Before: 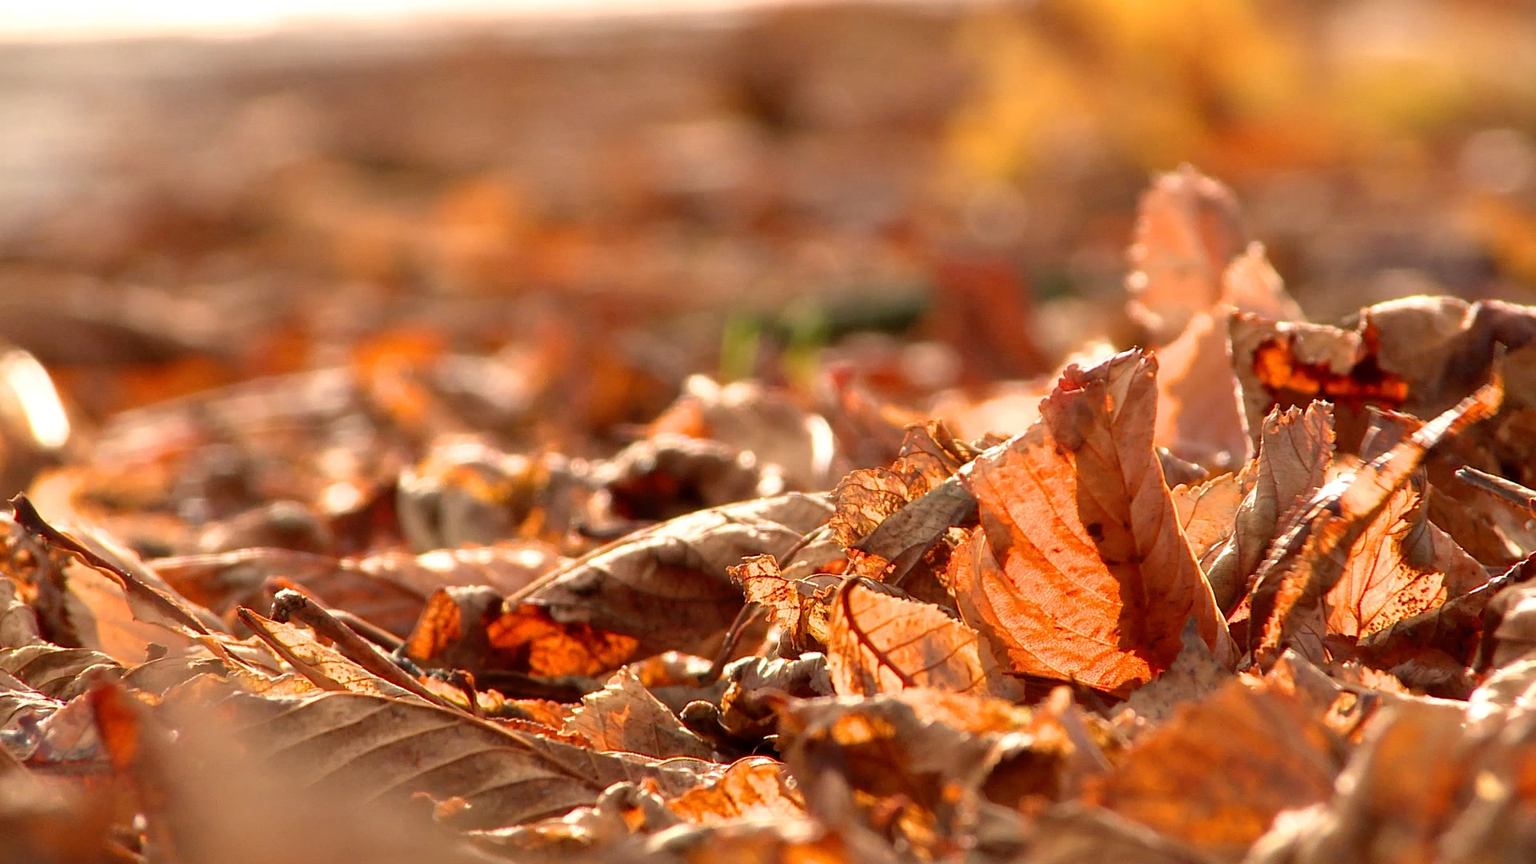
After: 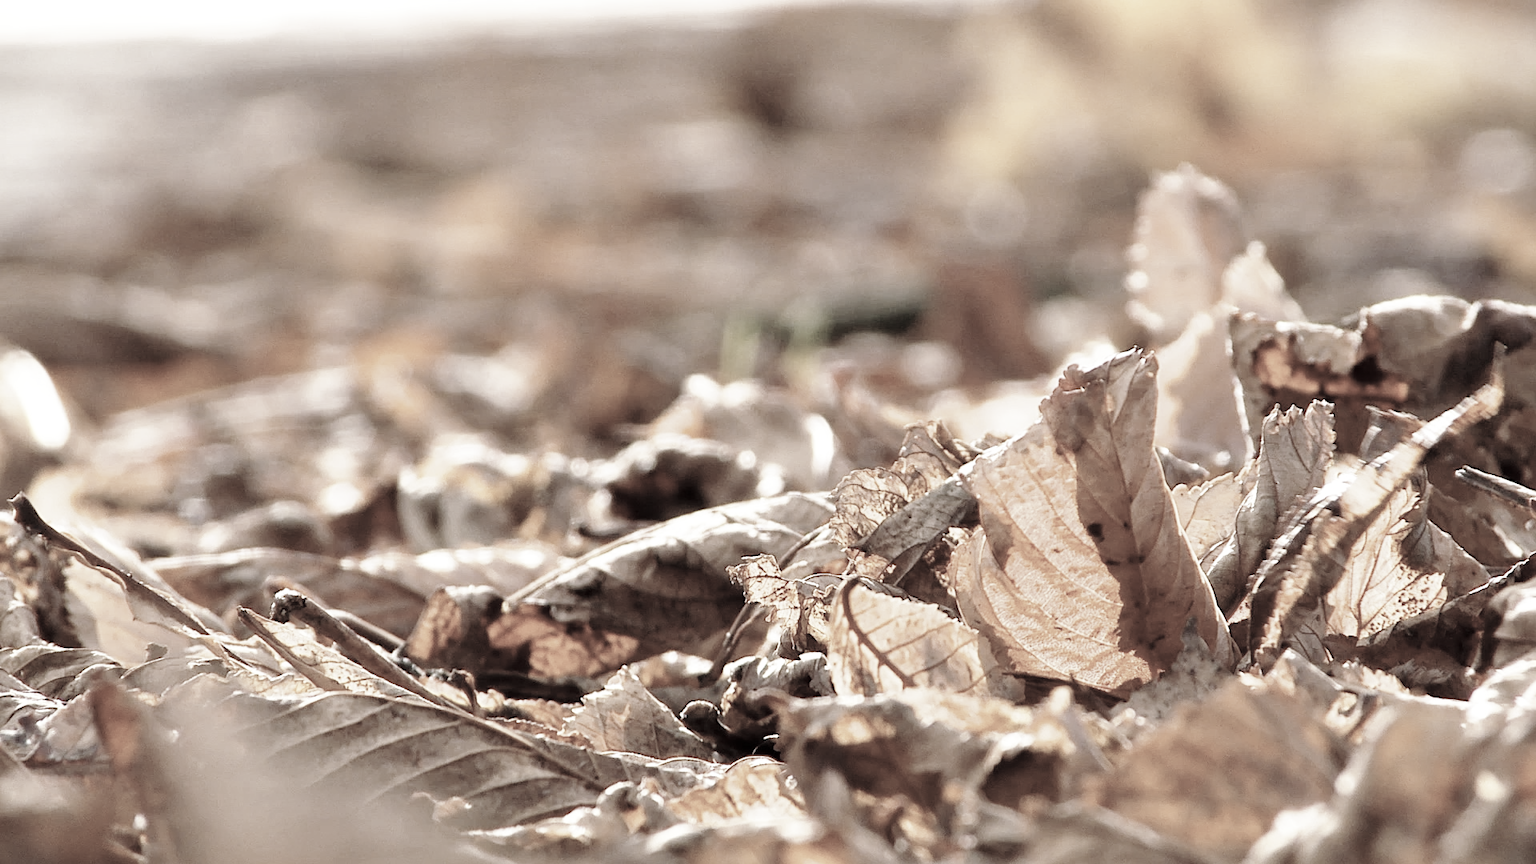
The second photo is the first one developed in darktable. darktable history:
sharpen: amount 0.211
color correction: highlights b* -0.007, saturation 0.198
haze removal: compatibility mode true, adaptive false
base curve: curves: ch0 [(0, 0) (0.028, 0.03) (0.121, 0.232) (0.46, 0.748) (0.859, 0.968) (1, 1)], preserve colors none
